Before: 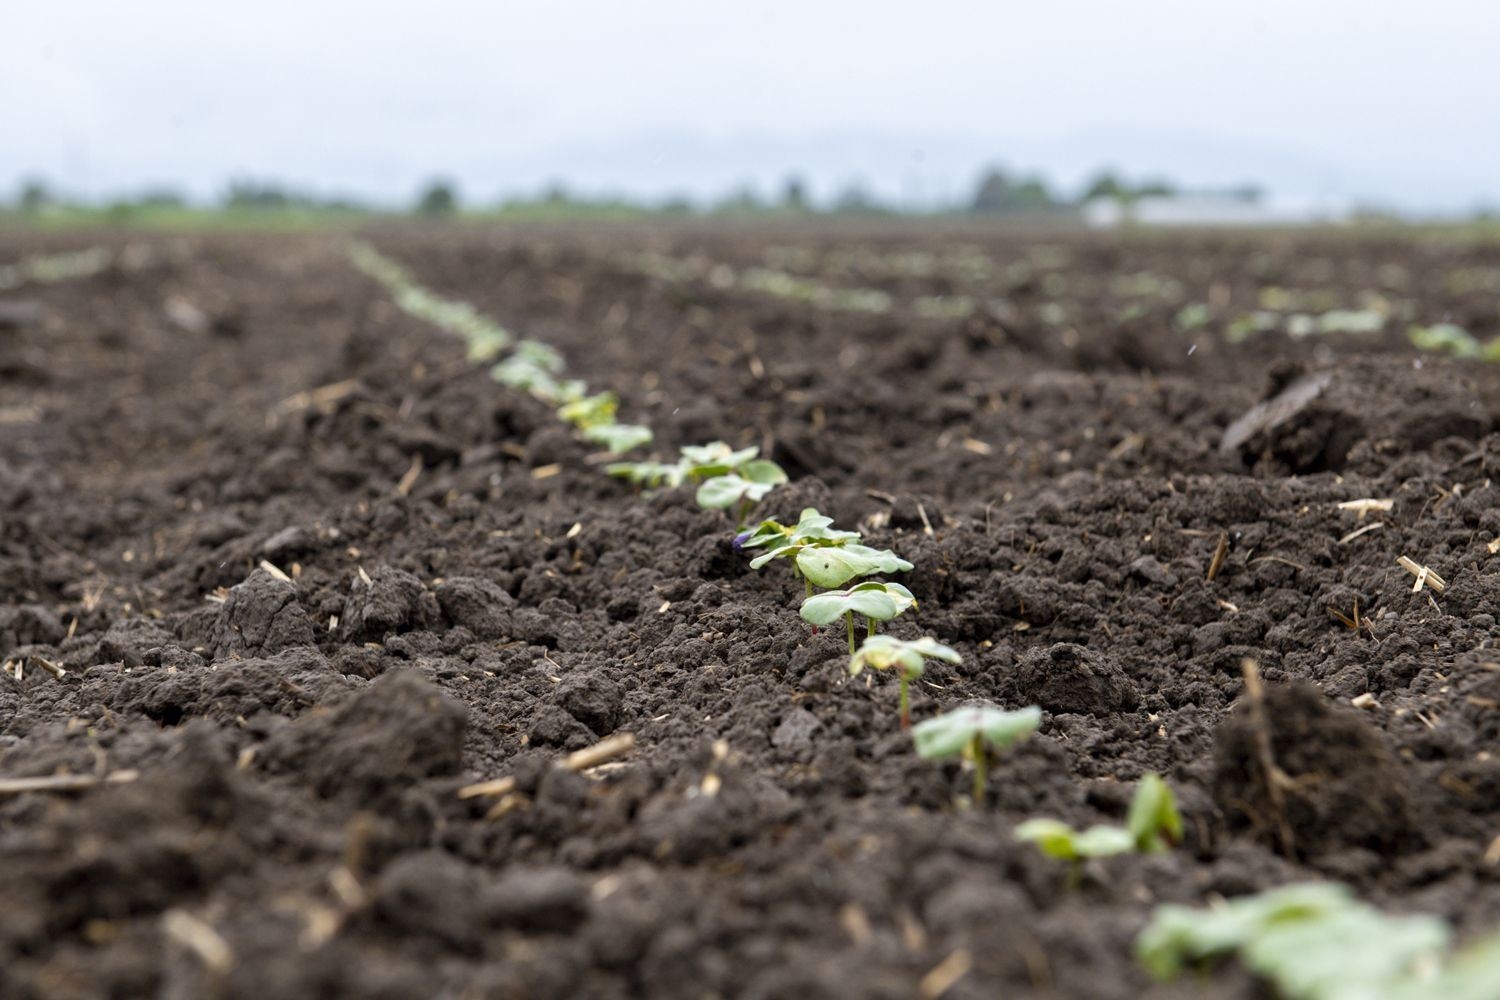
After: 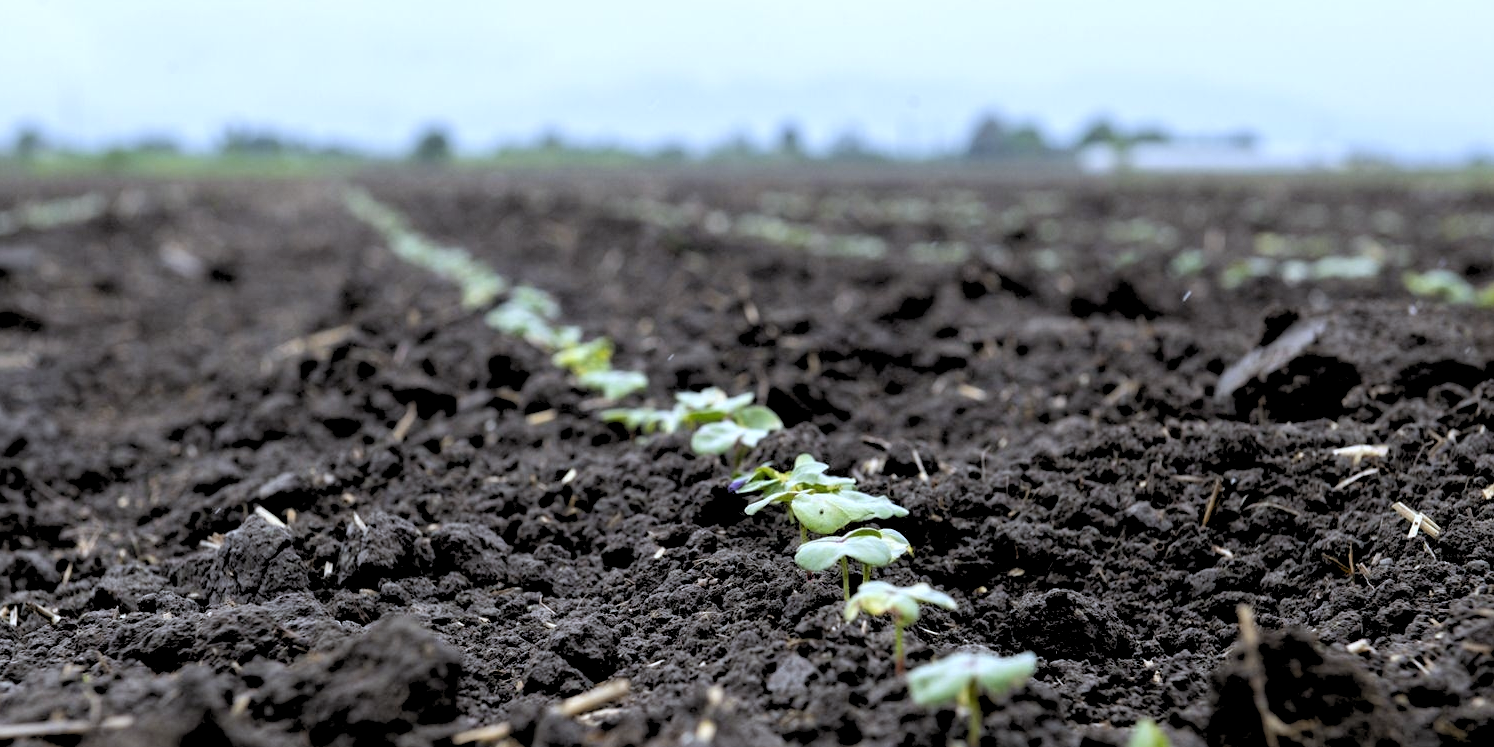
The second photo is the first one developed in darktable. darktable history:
crop: left 0.387%, top 5.469%, bottom 19.809%
rgb levels: levels [[0.029, 0.461, 0.922], [0, 0.5, 1], [0, 0.5, 1]]
white balance: red 0.931, blue 1.11
exposure: compensate highlight preservation false
